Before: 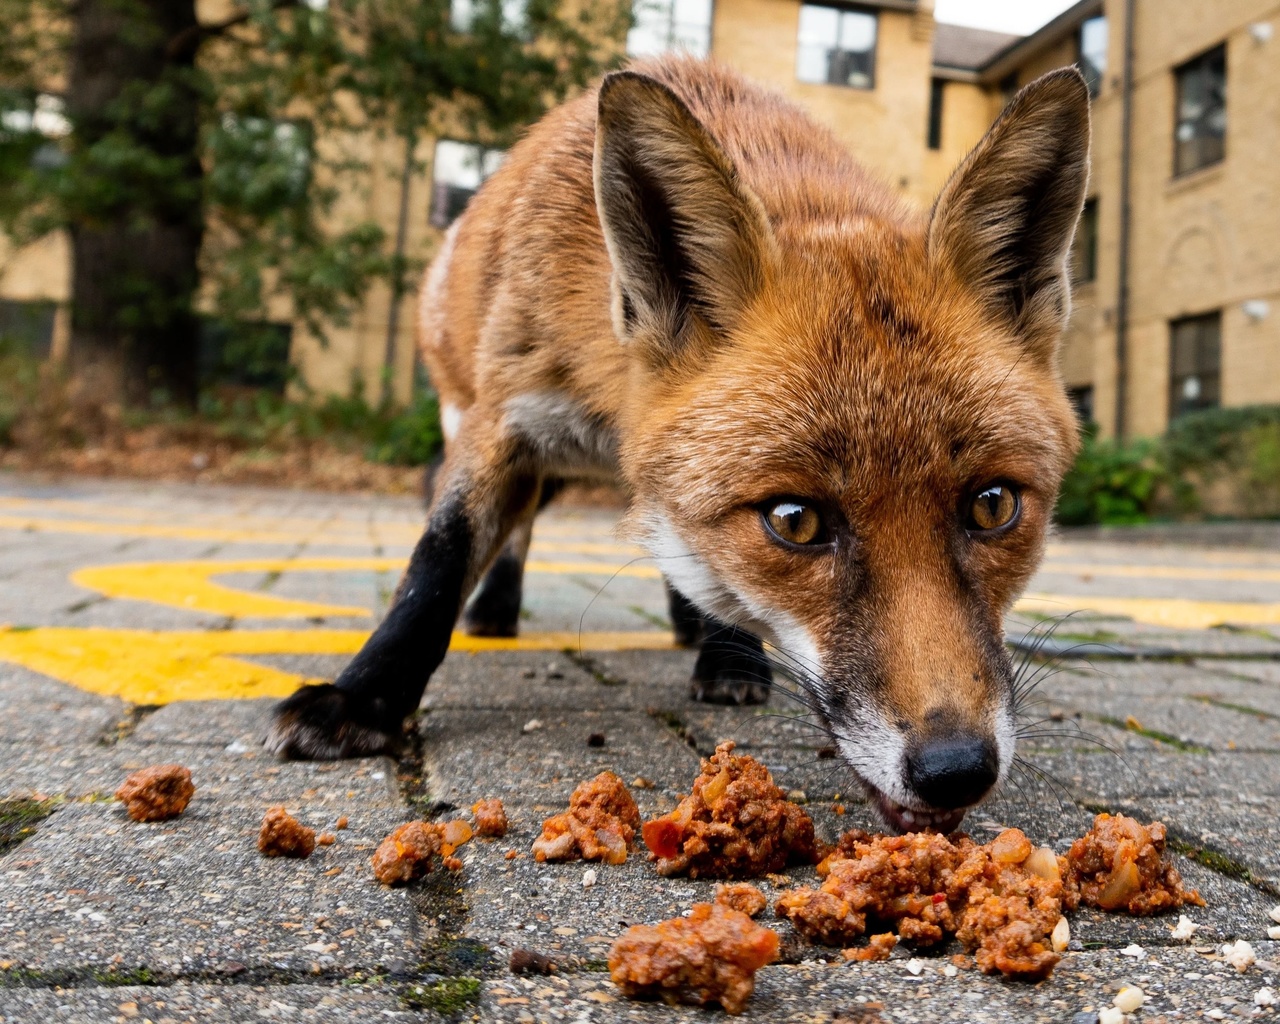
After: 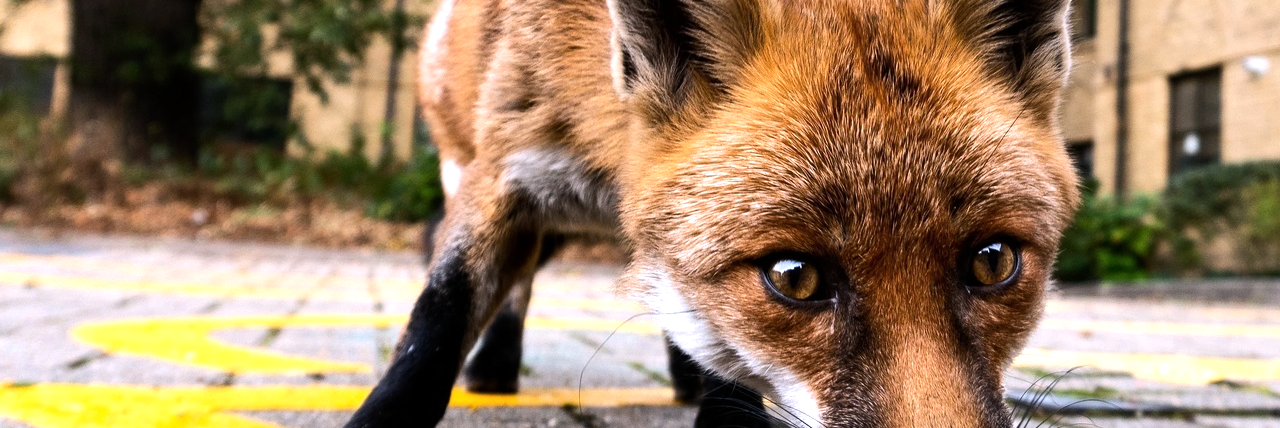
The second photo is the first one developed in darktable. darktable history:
tone equalizer: -8 EV -0.75 EV, -7 EV -0.7 EV, -6 EV -0.6 EV, -5 EV -0.4 EV, -3 EV 0.4 EV, -2 EV 0.6 EV, -1 EV 0.7 EV, +0 EV 0.75 EV, edges refinement/feathering 500, mask exposure compensation -1.57 EV, preserve details no
white balance: red 1.004, blue 1.096
crop and rotate: top 23.84%, bottom 34.294%
